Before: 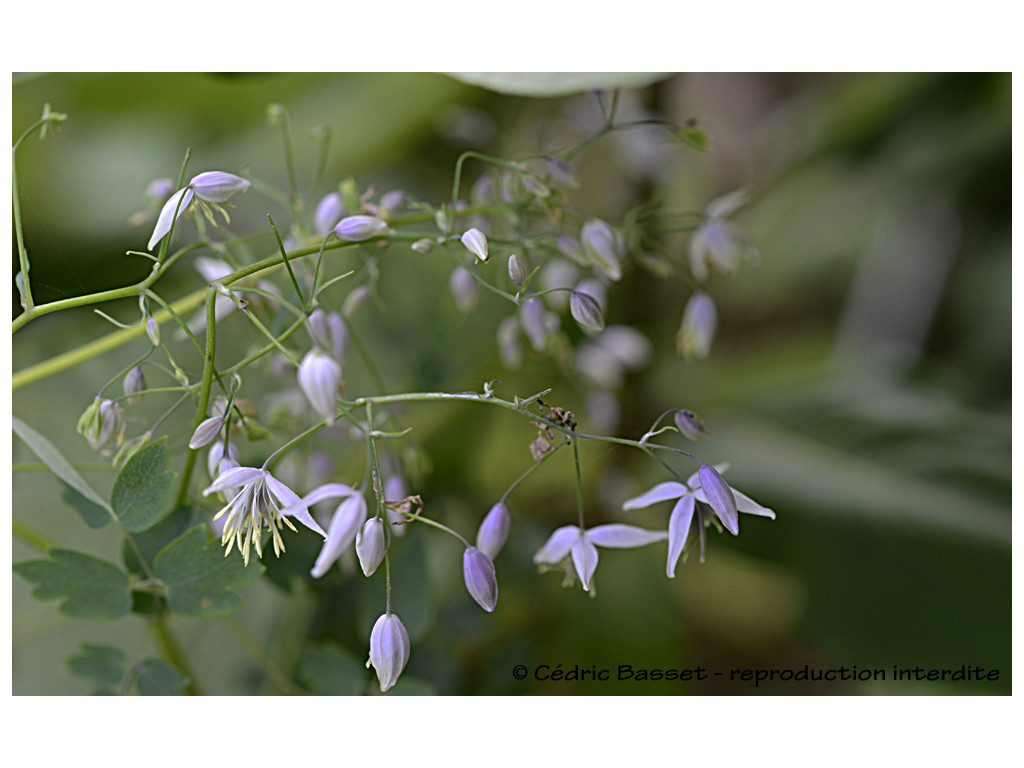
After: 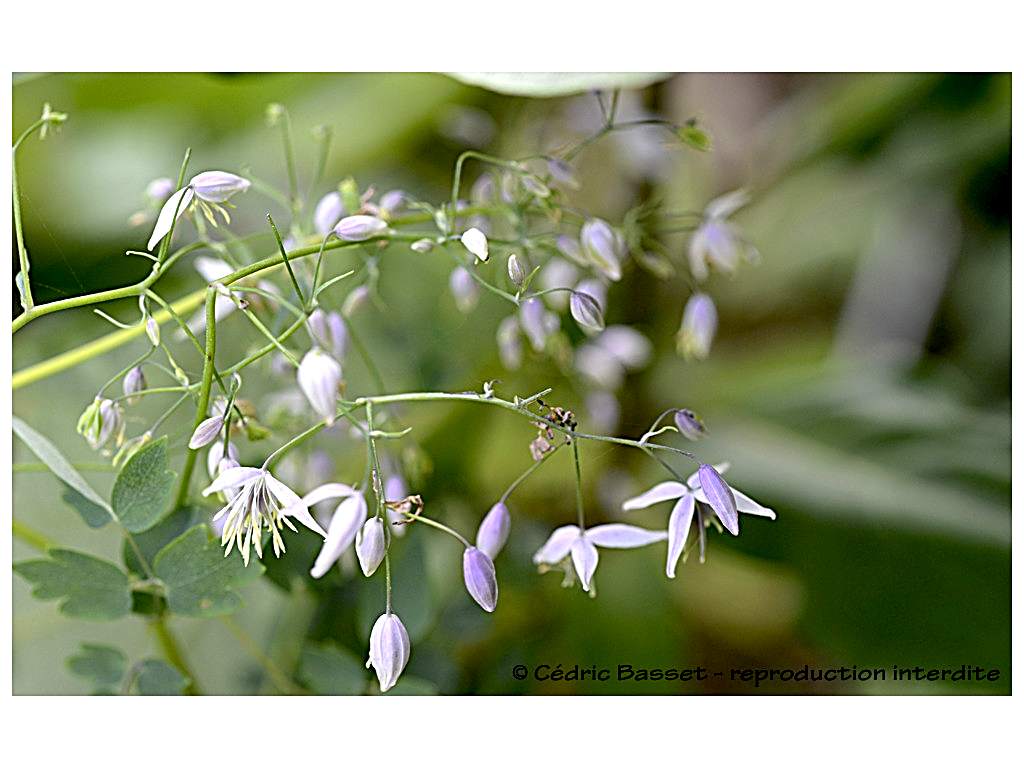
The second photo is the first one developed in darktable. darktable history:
color correction: highlights a* -0.182, highlights b* -0.124
sharpen: on, module defaults
exposure: black level correction 0.008, exposure 0.979 EV, compensate highlight preservation false
